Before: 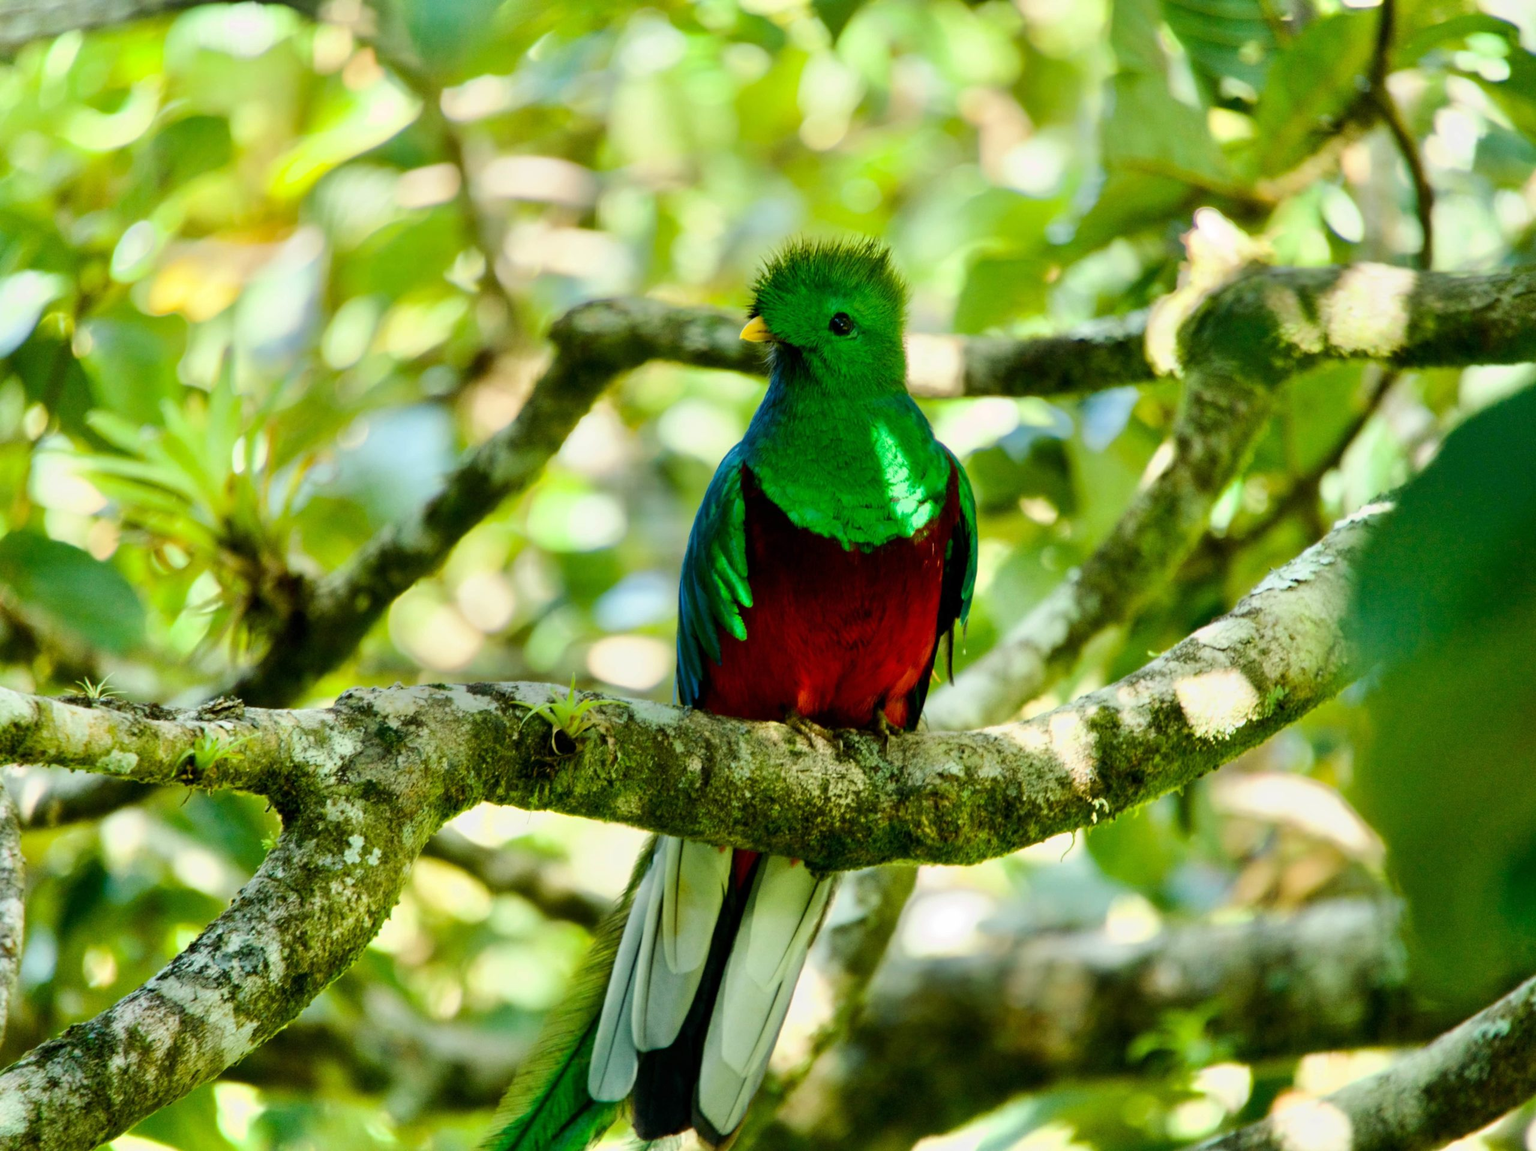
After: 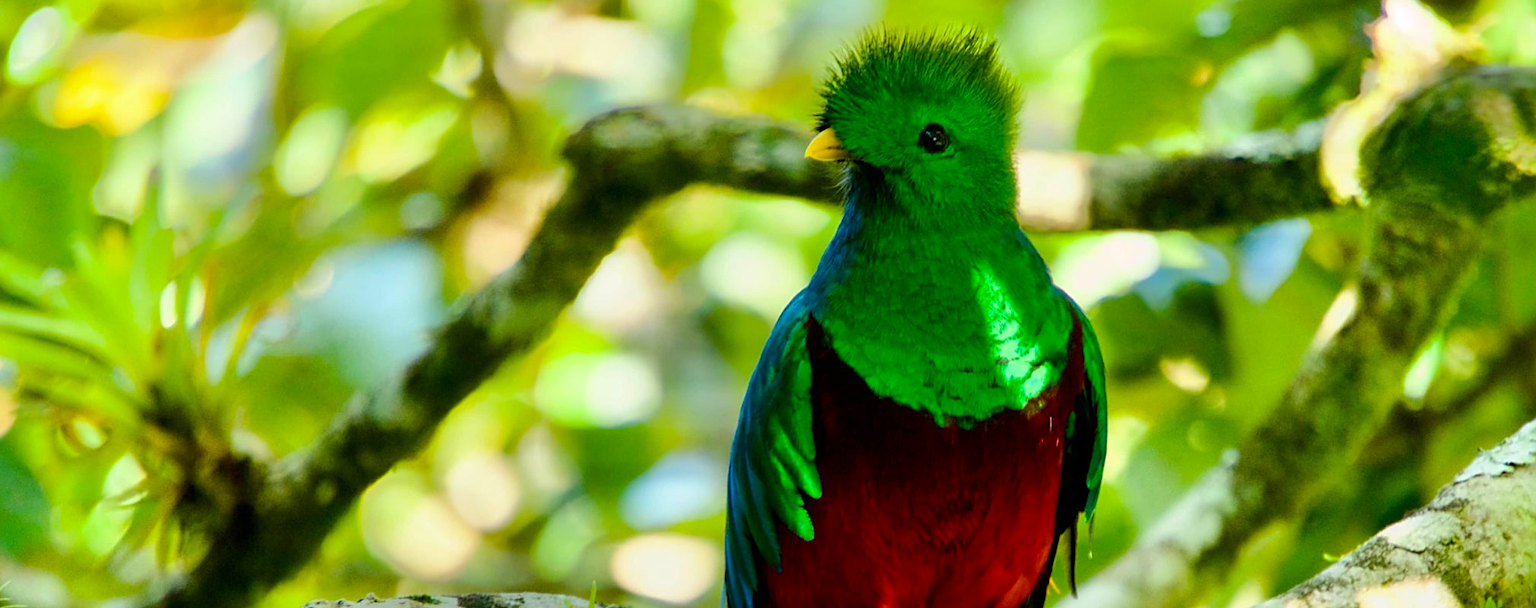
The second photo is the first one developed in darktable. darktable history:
sharpen: on, module defaults
crop: left 6.919%, top 18.711%, right 14.35%, bottom 39.679%
color balance rgb: perceptual saturation grading › global saturation 29.524%
